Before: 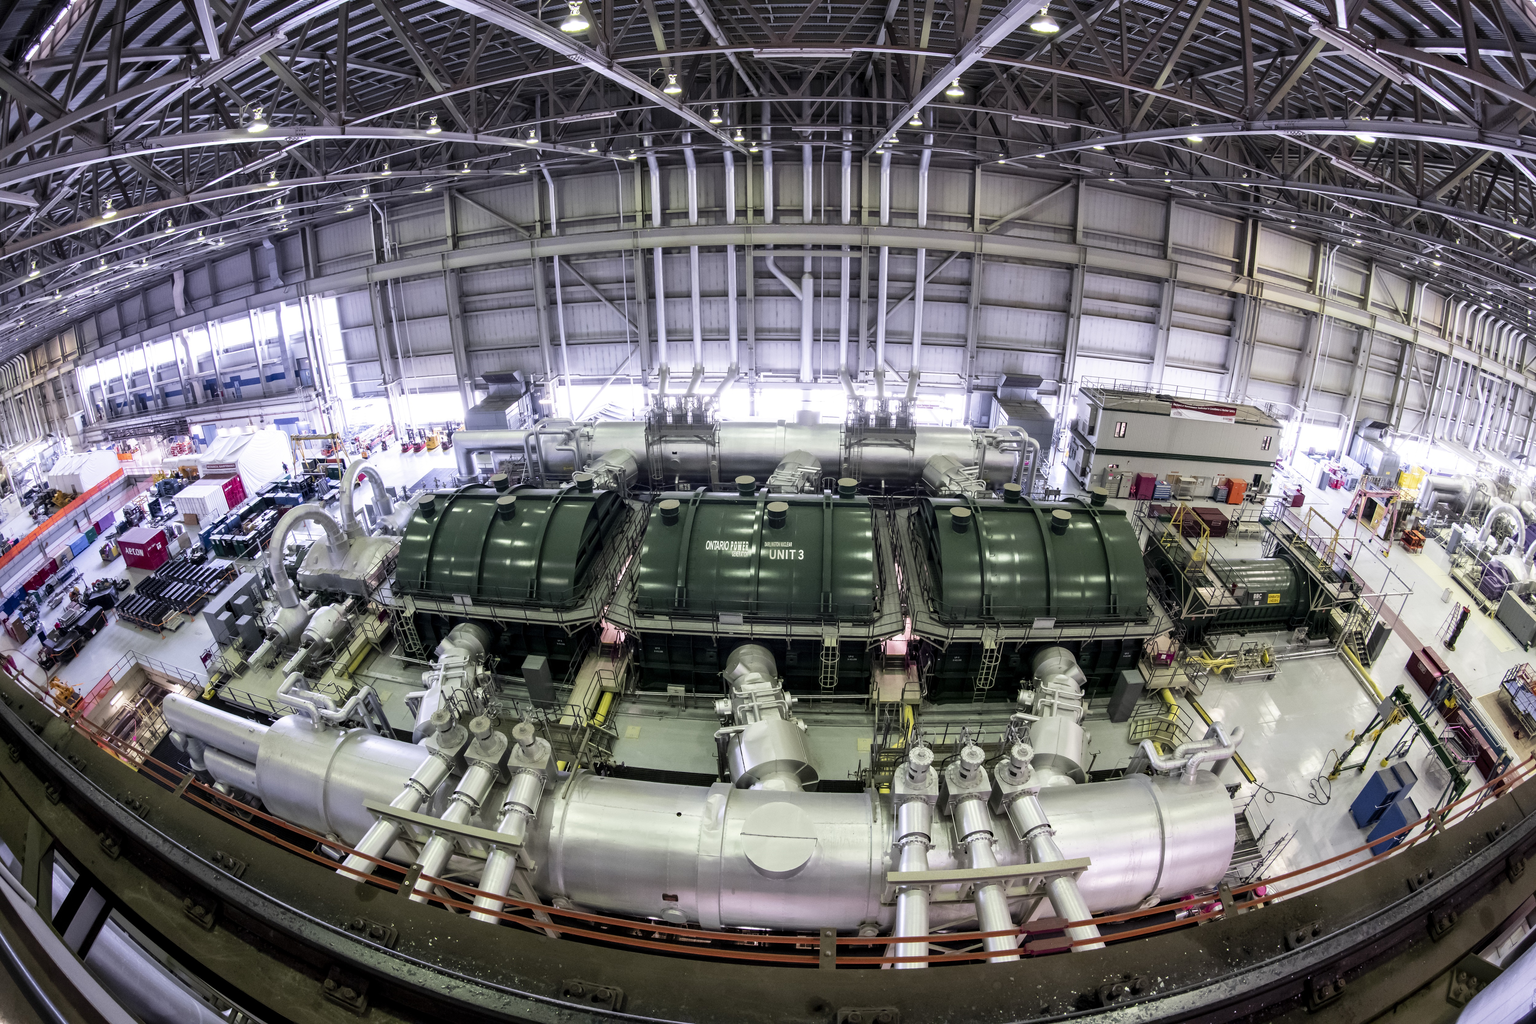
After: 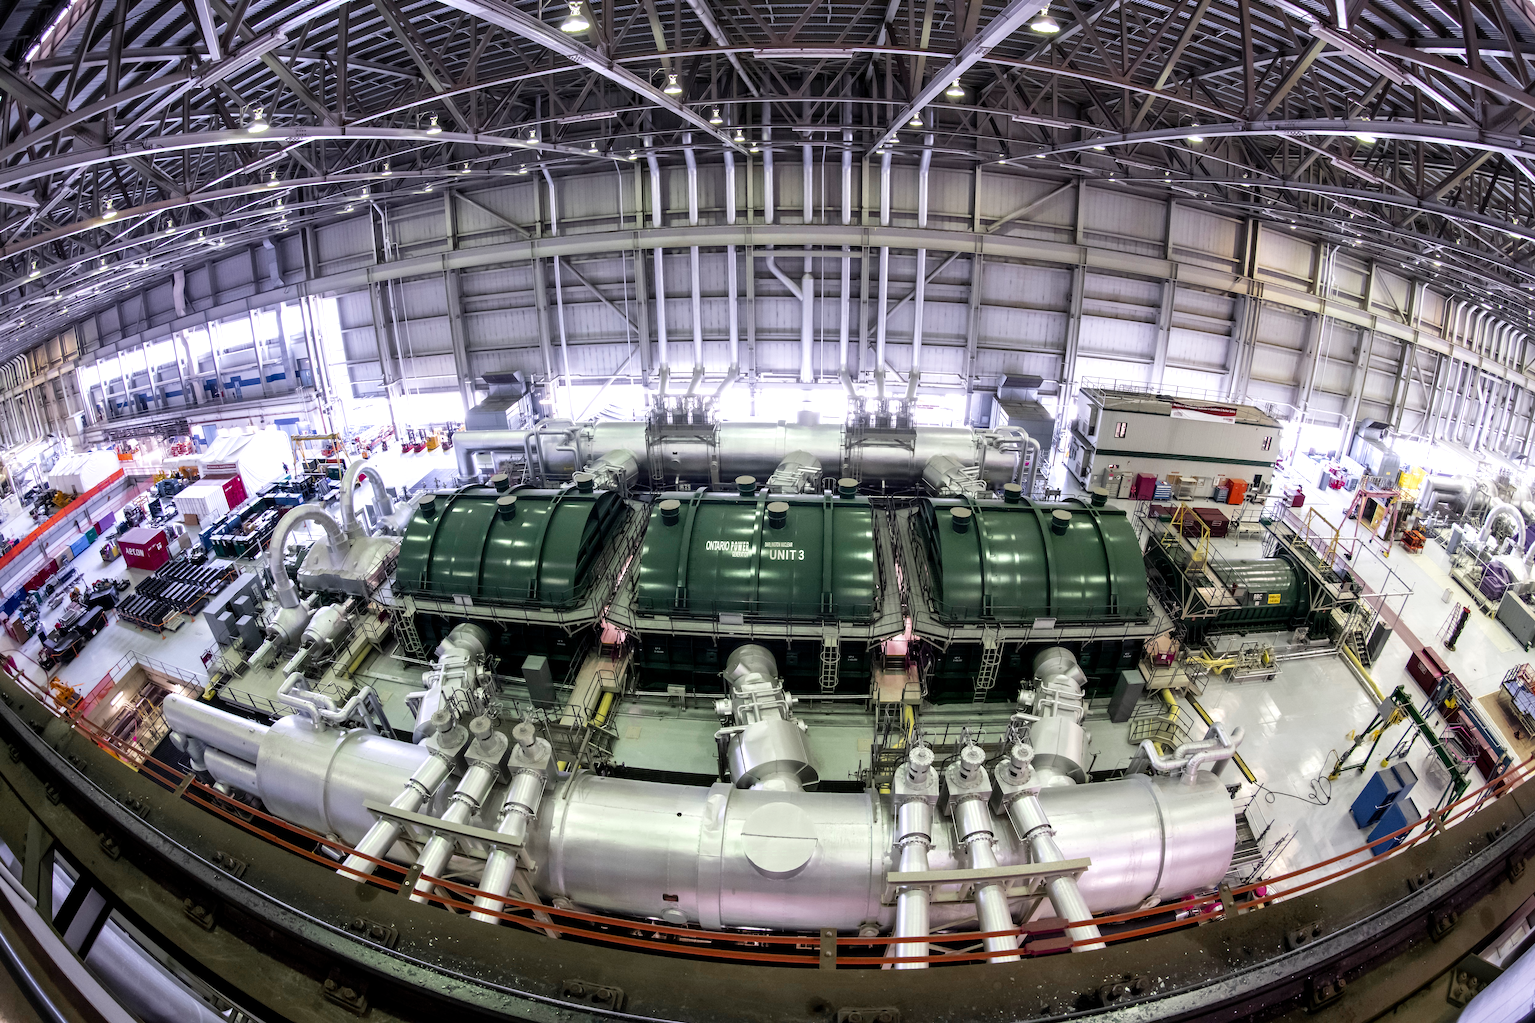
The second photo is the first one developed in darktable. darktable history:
exposure: exposure 0.217 EV, compensate highlight preservation false
color zones: curves: ch0 [(0.11, 0.396) (0.195, 0.36) (0.25, 0.5) (0.303, 0.412) (0.357, 0.544) (0.75, 0.5) (0.967, 0.328)]; ch1 [(0, 0.468) (0.112, 0.512) (0.202, 0.6) (0.25, 0.5) (0.307, 0.352) (0.357, 0.544) (0.75, 0.5) (0.963, 0.524)]
